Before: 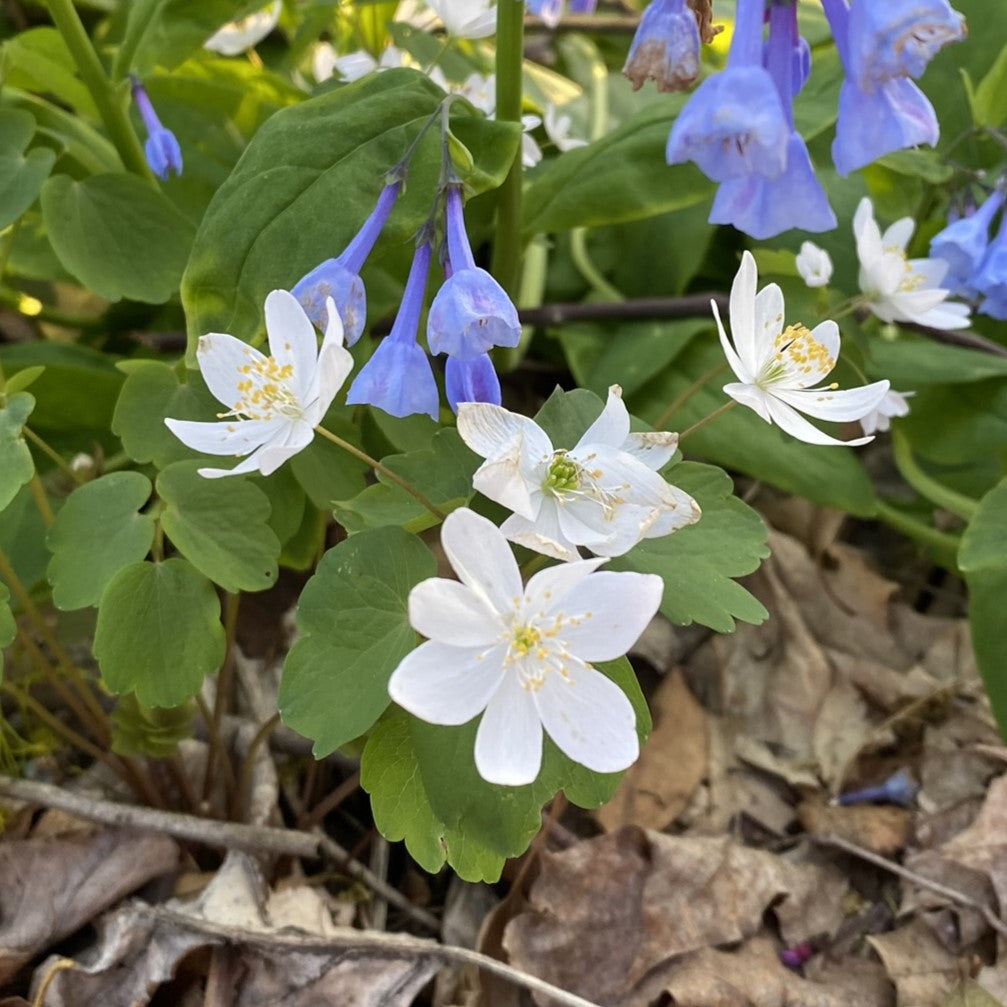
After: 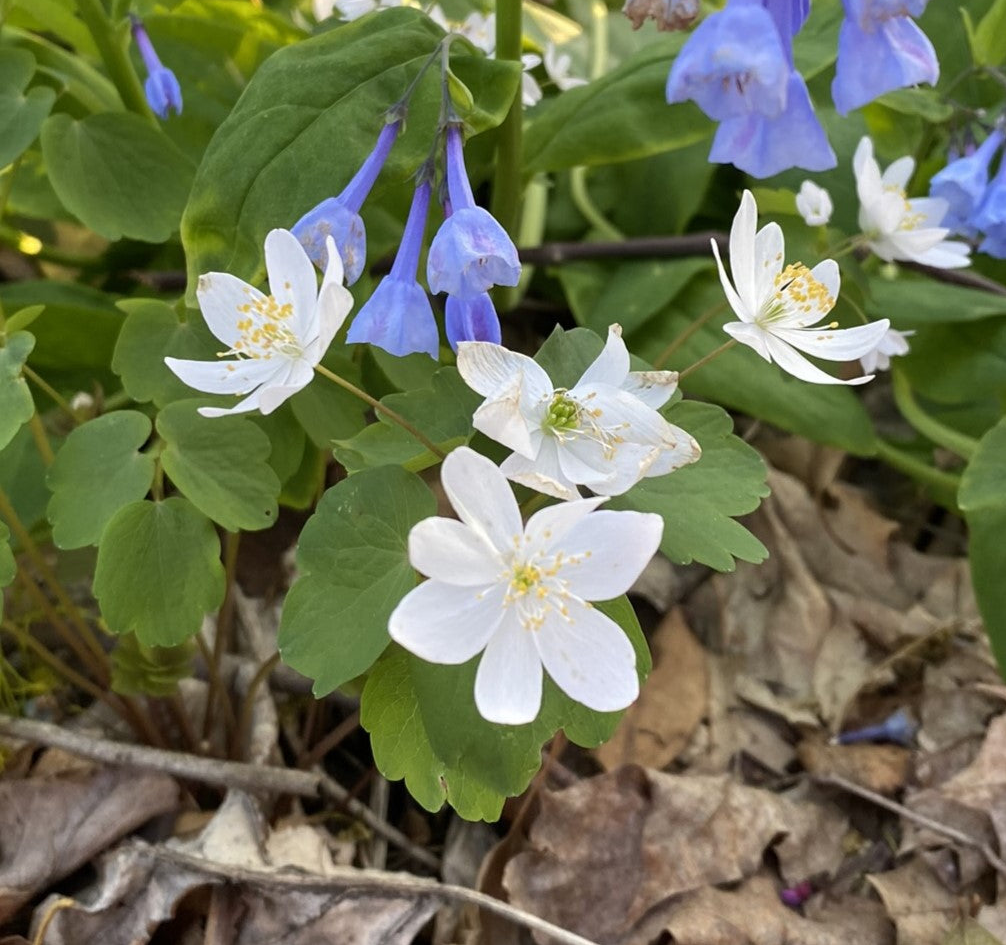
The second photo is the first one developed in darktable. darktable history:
crop and rotate: top 6.151%
